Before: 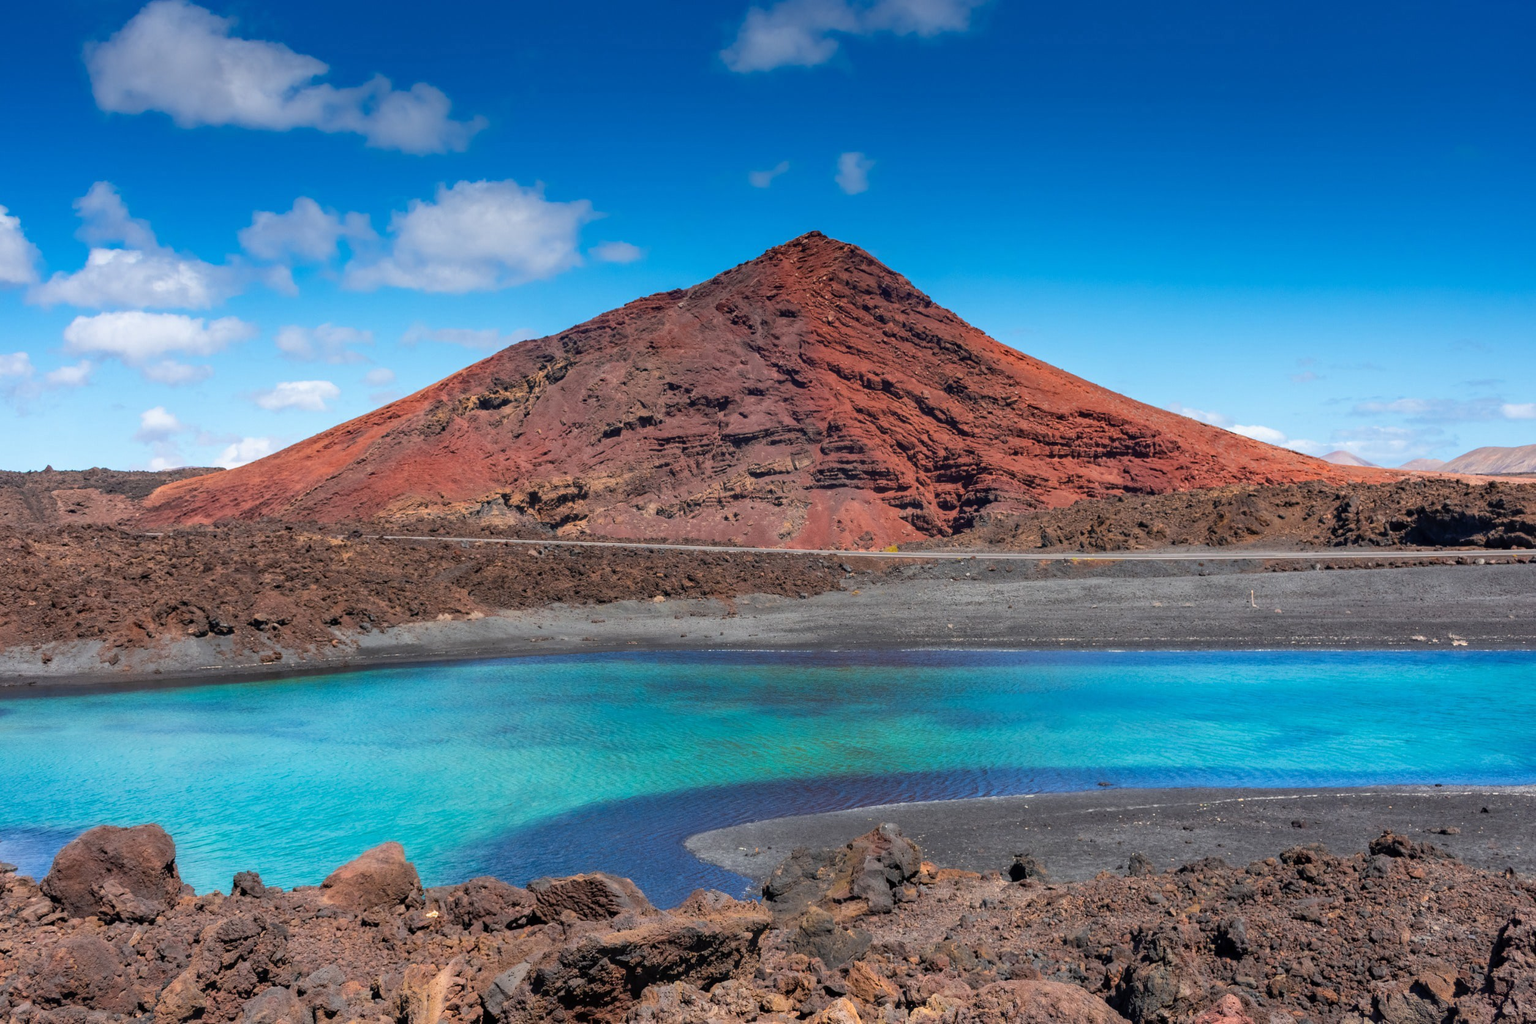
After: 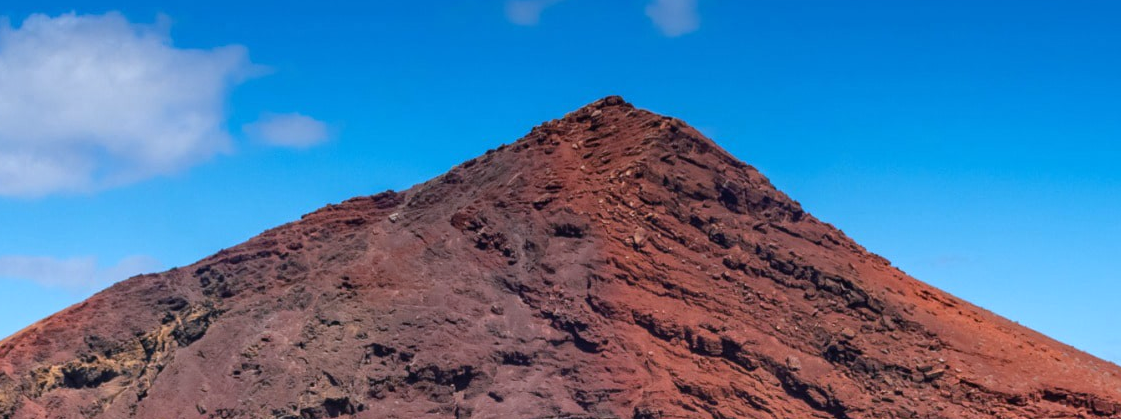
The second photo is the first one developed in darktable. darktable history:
white balance: red 0.967, blue 1.049
crop: left 28.64%, top 16.832%, right 26.637%, bottom 58.055%
